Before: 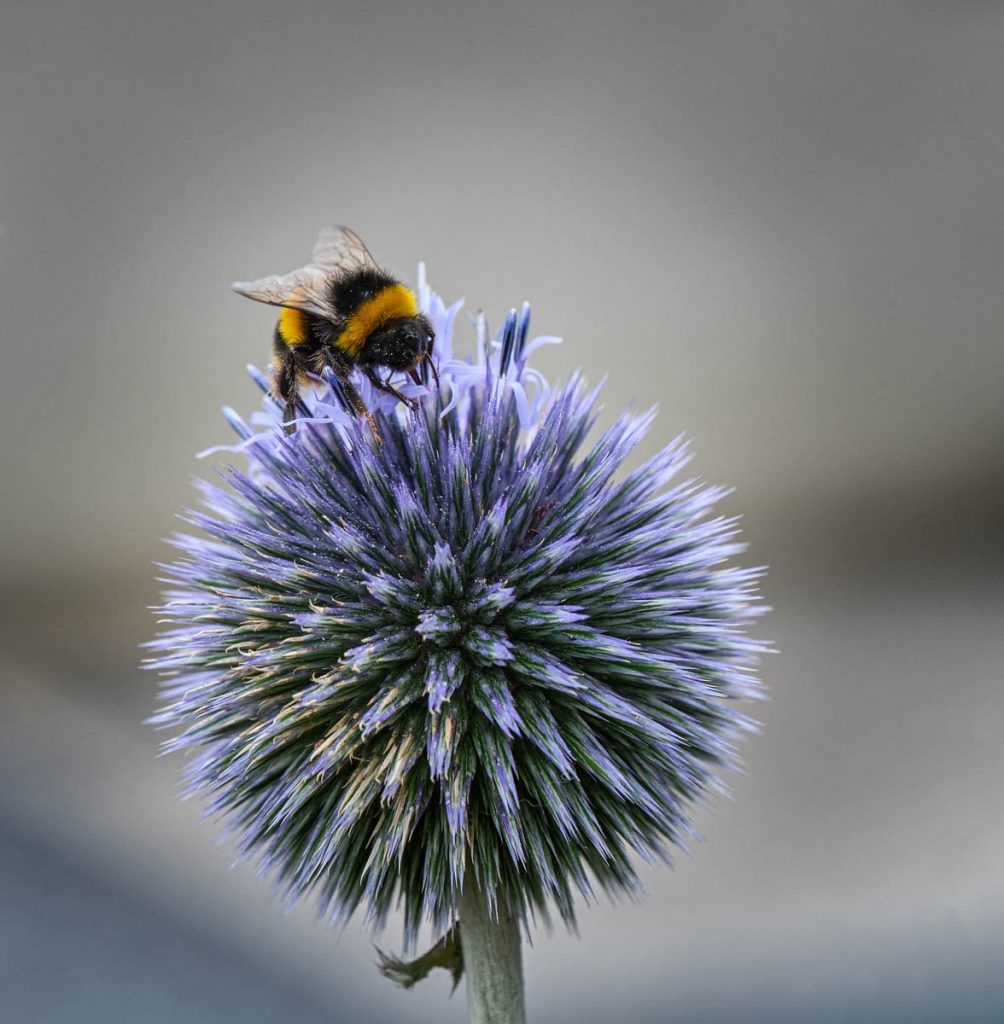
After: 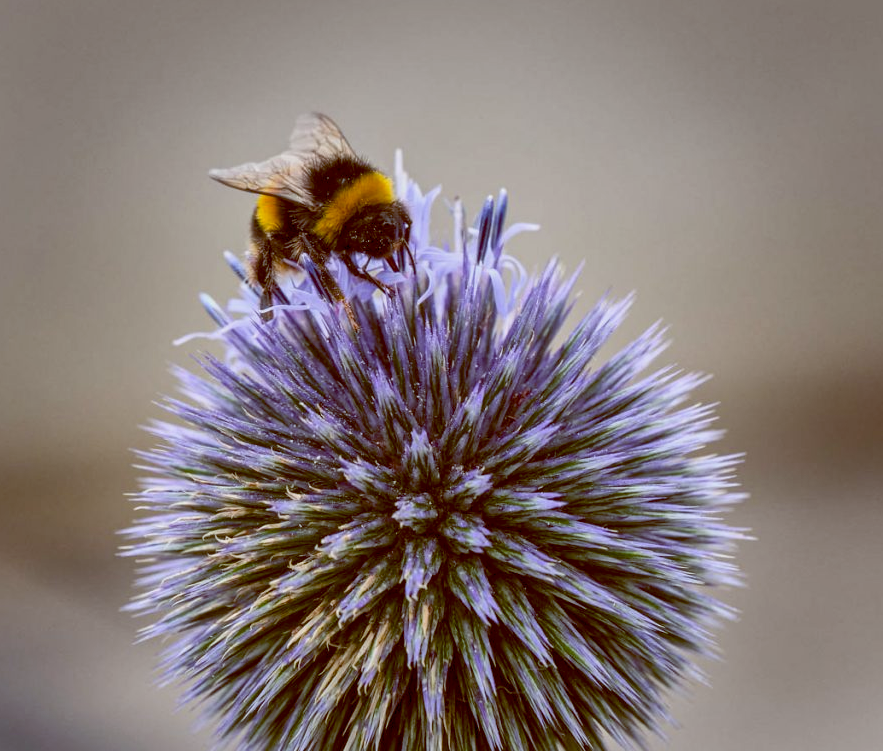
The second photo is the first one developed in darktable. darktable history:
color balance rgb: global offset › chroma 0.398%, global offset › hue 32.08°, perceptual saturation grading › global saturation -0.078%, contrast -9.913%
crop and rotate: left 2.381%, top 11.131%, right 9.648%, bottom 15.481%
local contrast: mode bilateral grid, contrast 20, coarseness 50, detail 128%, midtone range 0.2
